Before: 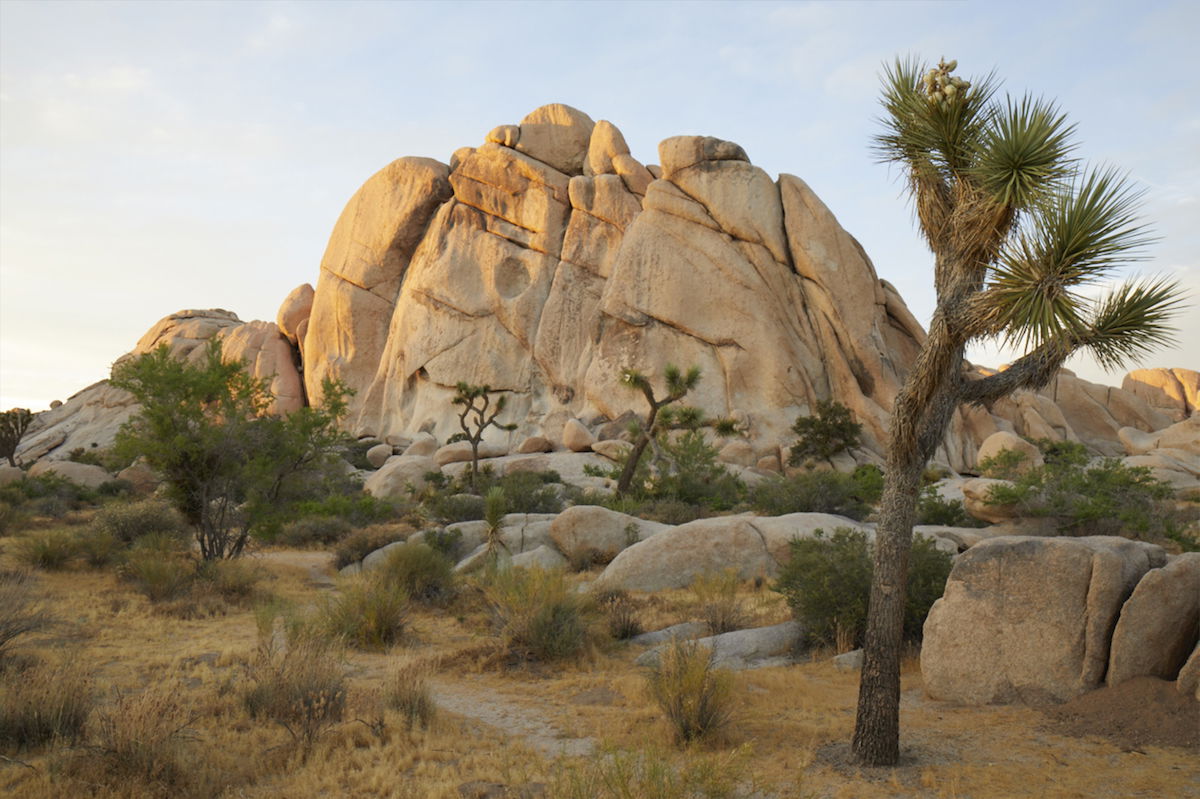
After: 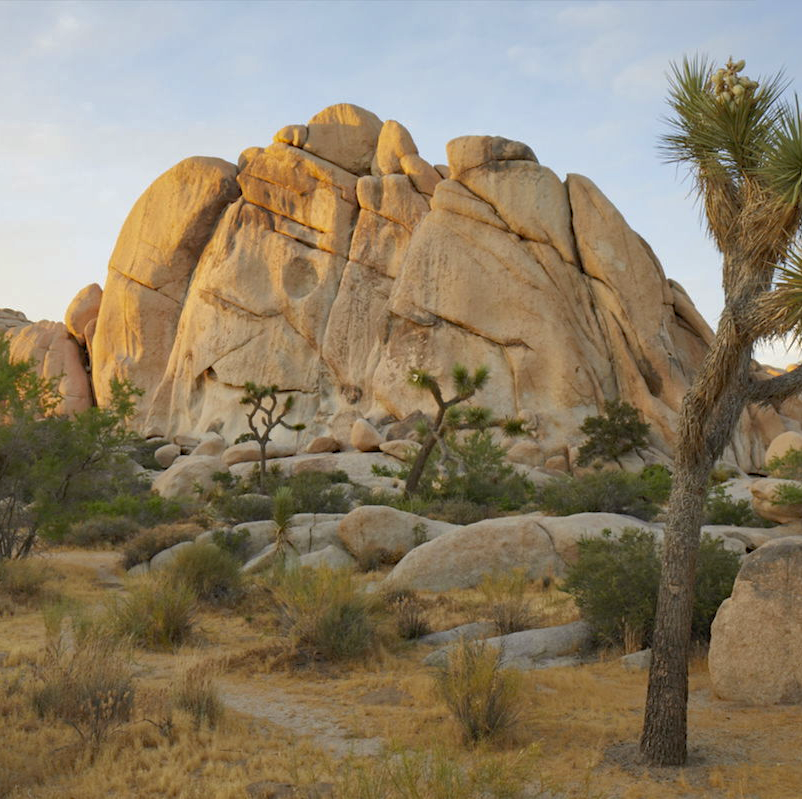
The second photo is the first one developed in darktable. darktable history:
crop and rotate: left 17.732%, right 15.423%
shadows and highlights: on, module defaults
haze removal: compatibility mode true, adaptive false
